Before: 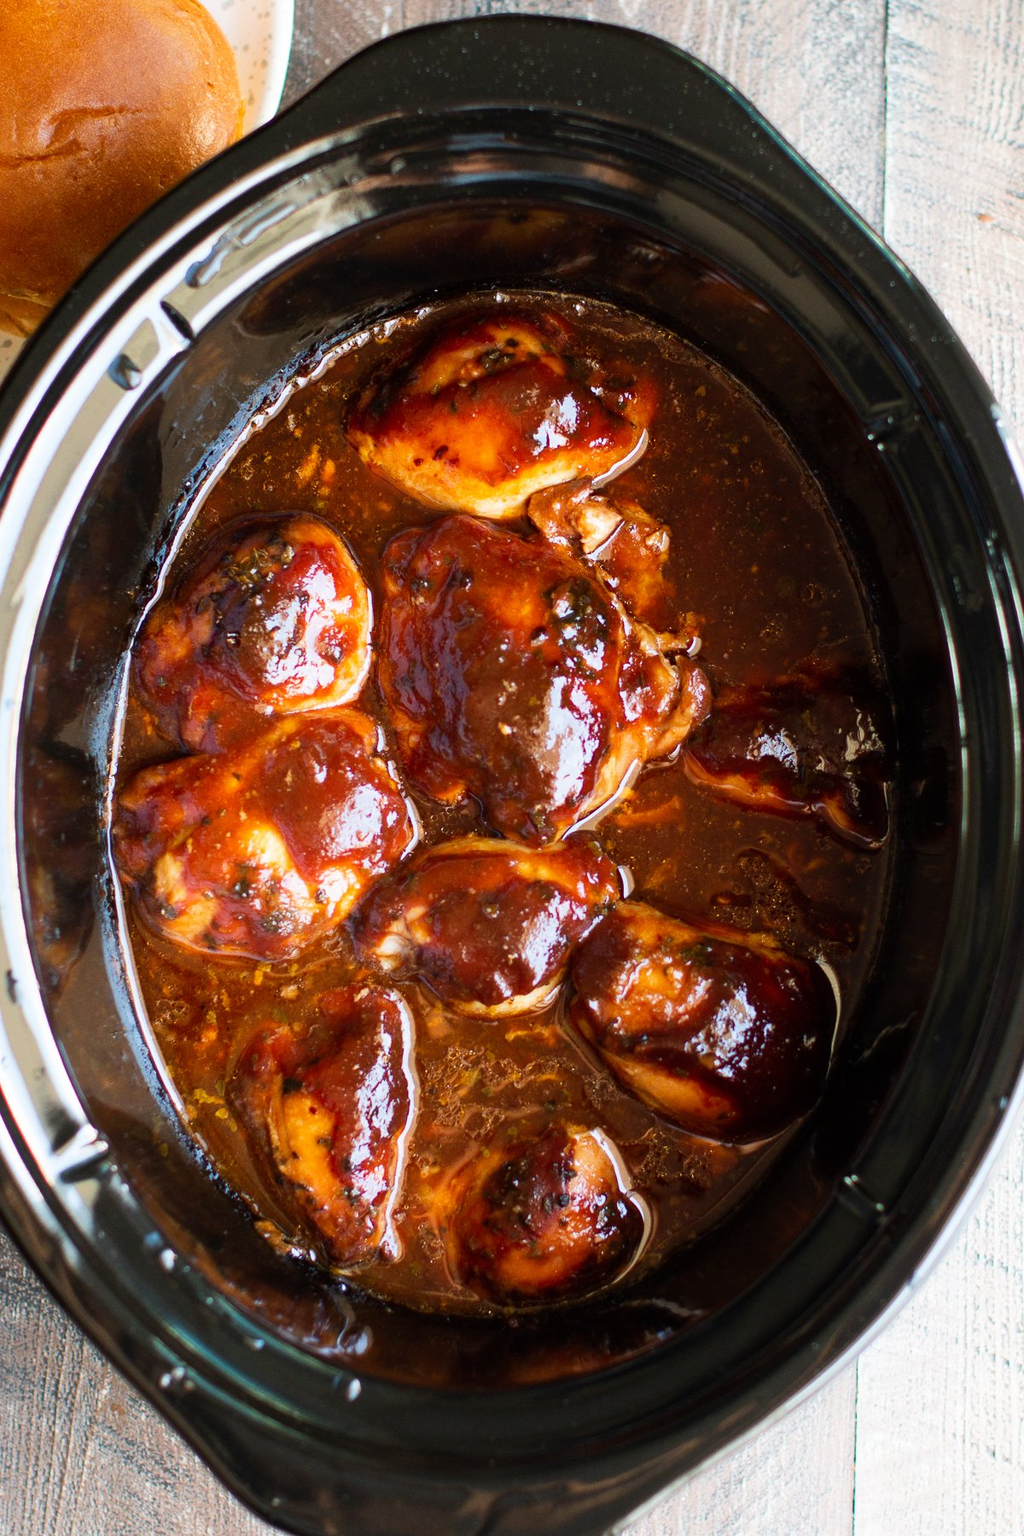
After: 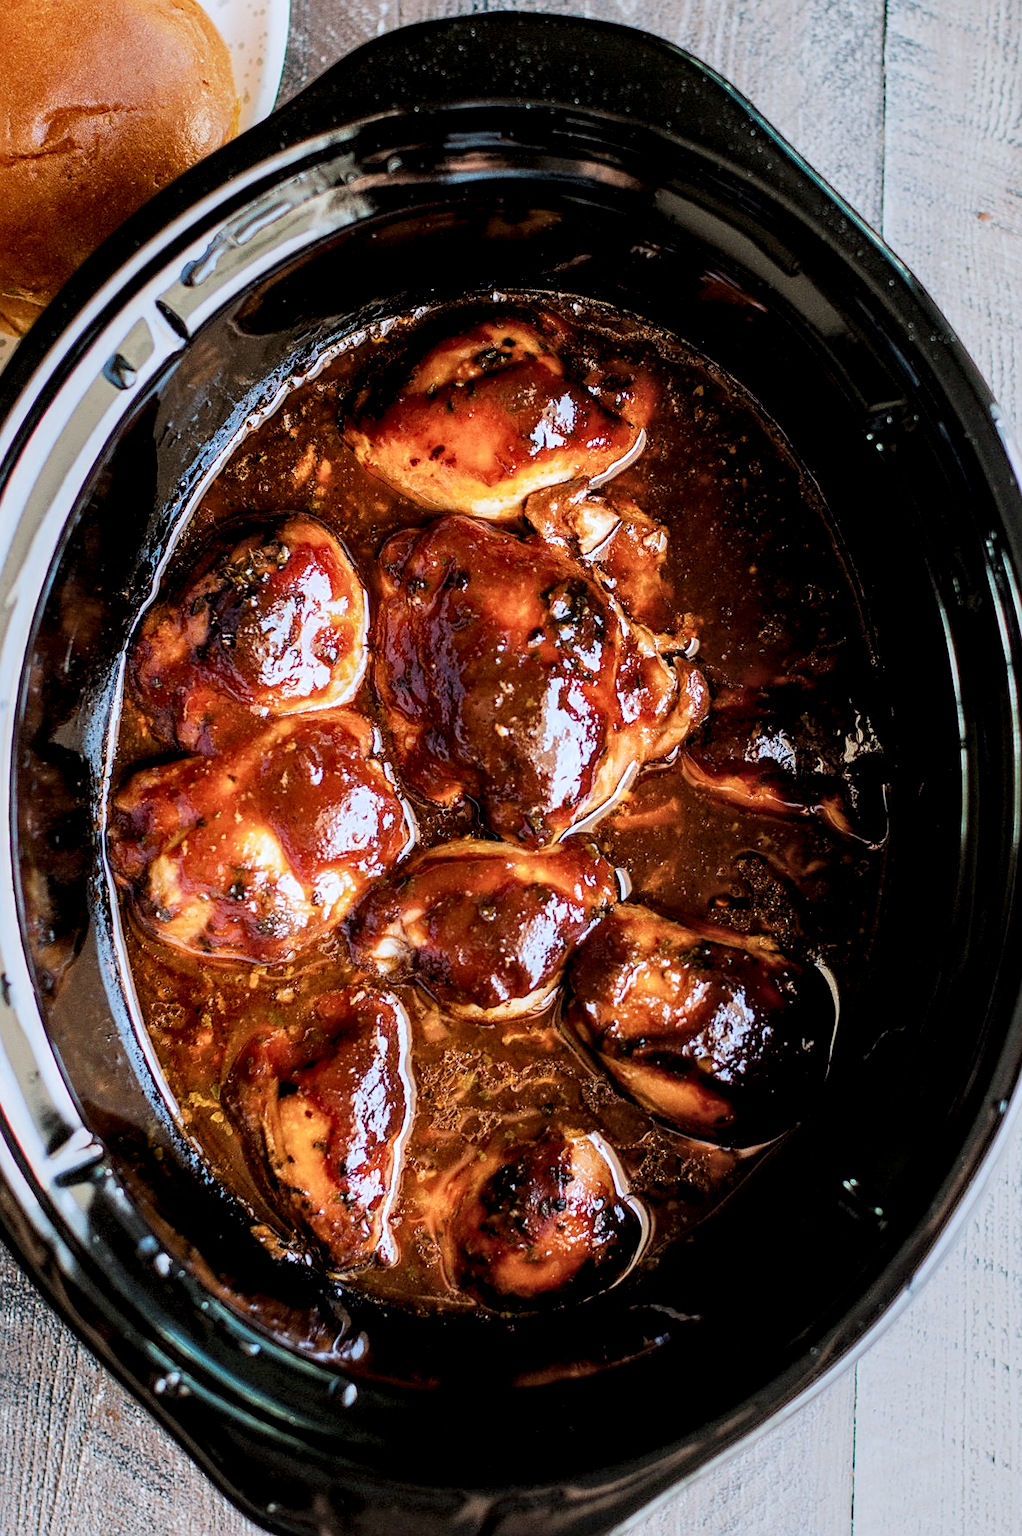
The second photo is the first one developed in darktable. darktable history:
filmic rgb: black relative exposure -7.65 EV, white relative exposure 4.56 EV, hardness 3.61
crop and rotate: left 0.601%, top 0.196%, bottom 0.318%
exposure: black level correction 0.005, exposure 0.015 EV, compensate highlight preservation false
color correction: highlights a* -0.852, highlights b* -8.2
sharpen: on, module defaults
local contrast: highlights 60%, shadows 61%, detail 160%
